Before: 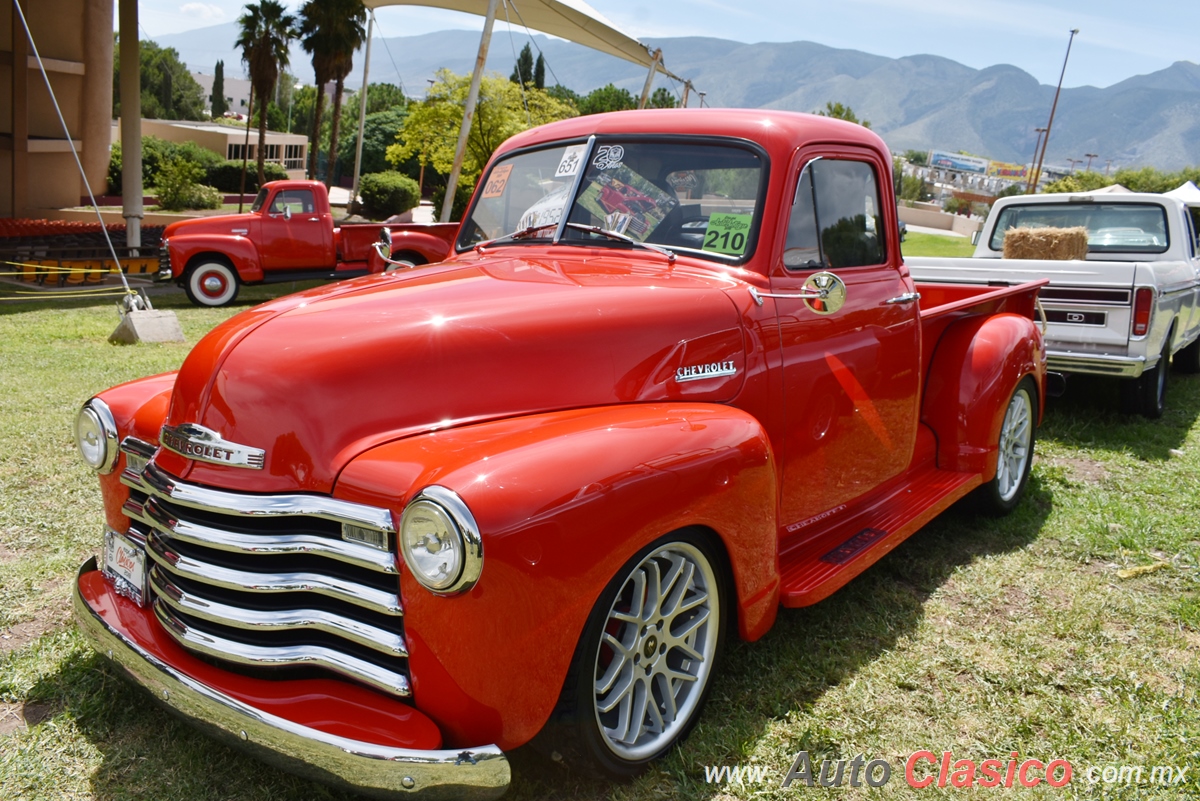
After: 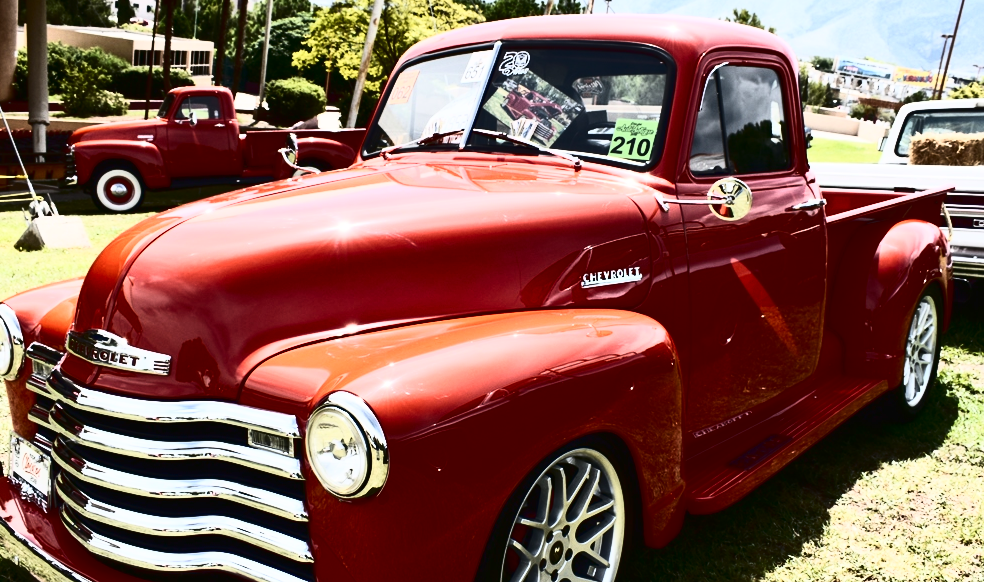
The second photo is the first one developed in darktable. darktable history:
crop: left 7.856%, top 11.836%, right 10.12%, bottom 15.387%
contrast brightness saturation: contrast 0.5, saturation -0.1
tone curve: curves: ch0 [(0, 0.013) (0.198, 0.175) (0.512, 0.582) (0.625, 0.754) (0.81, 0.934) (1, 1)], color space Lab, linked channels, preserve colors none
